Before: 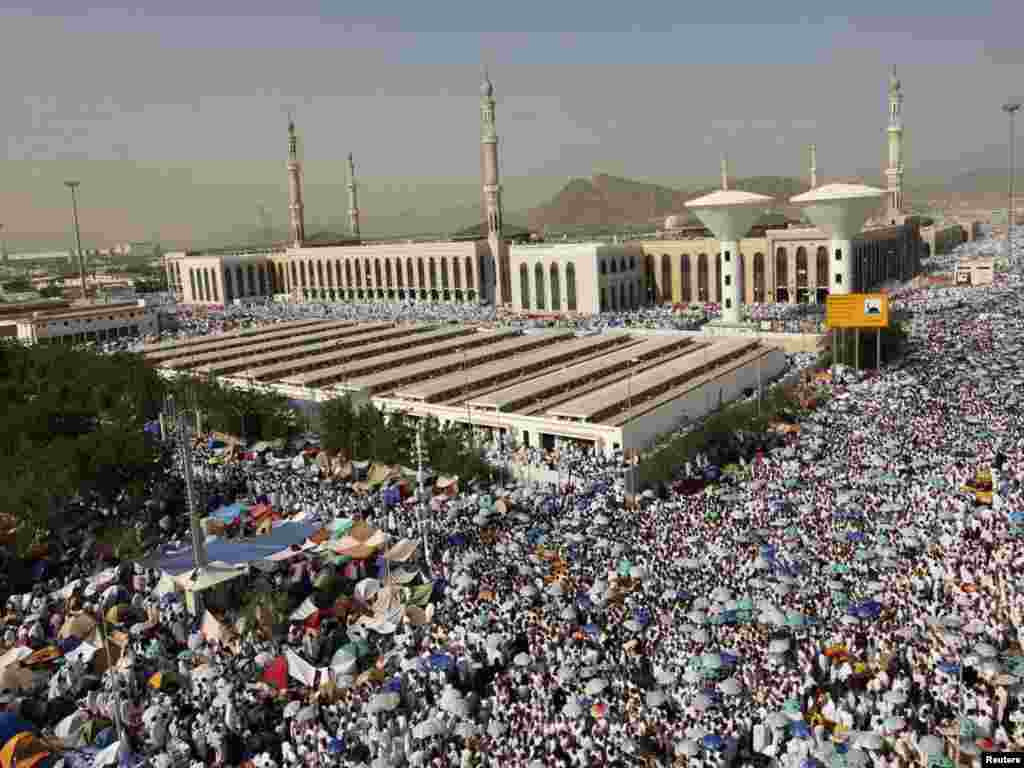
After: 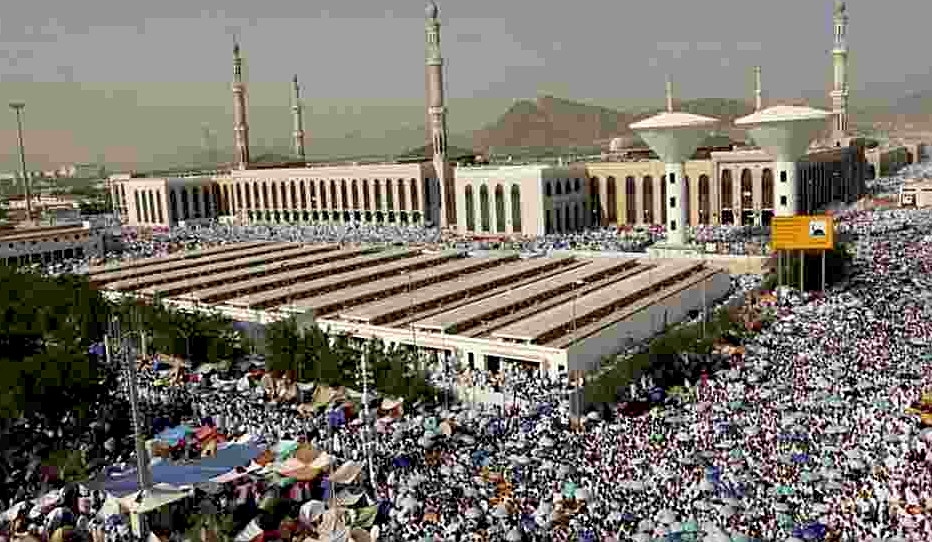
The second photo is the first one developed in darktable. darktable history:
crop: left 5.372%, top 10.168%, right 3.577%, bottom 19.255%
exposure: black level correction 0.009, exposure 0.015 EV, compensate highlight preservation false
sharpen: on, module defaults
